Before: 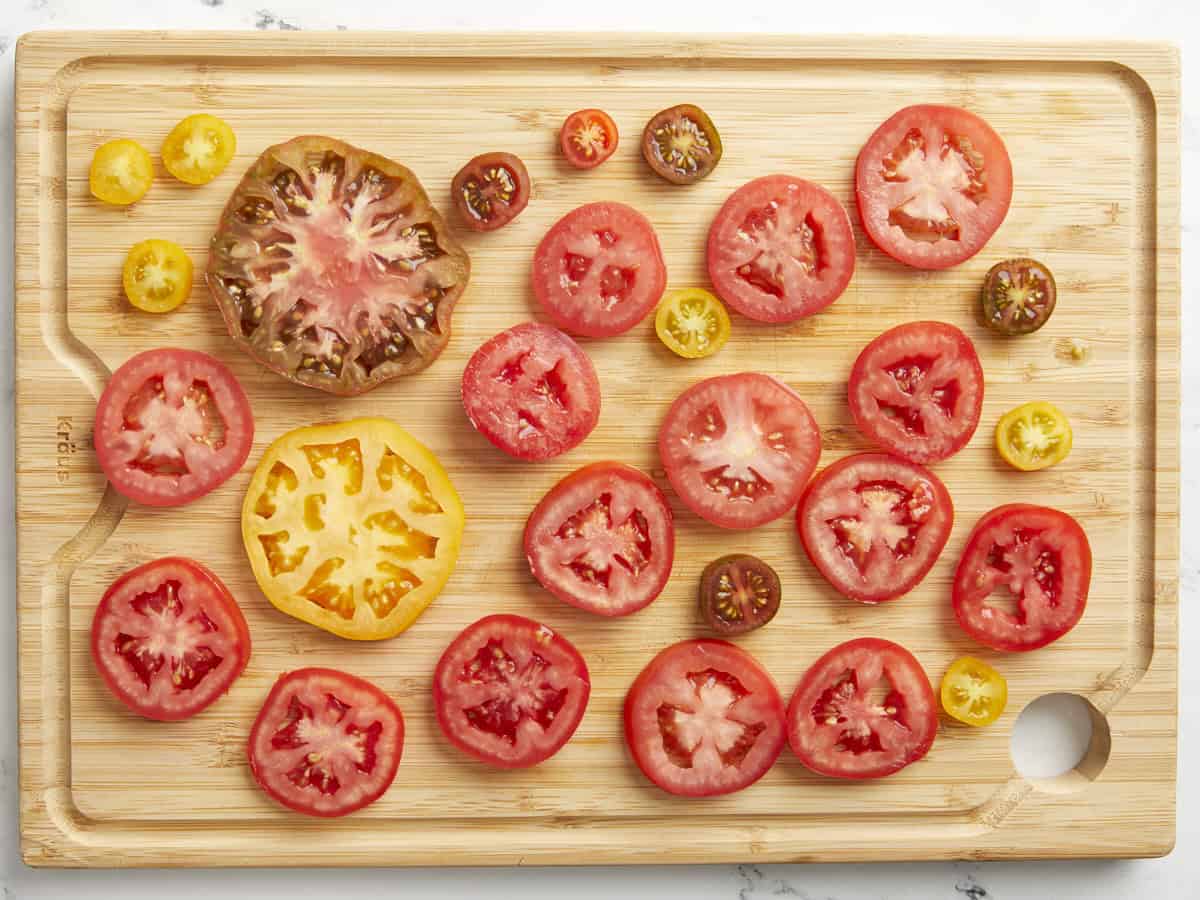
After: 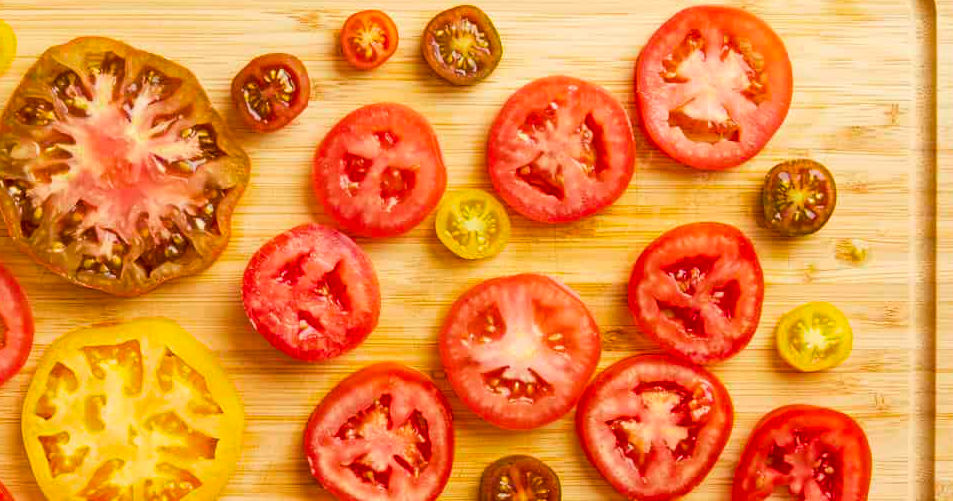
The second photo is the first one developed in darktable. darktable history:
color balance rgb: perceptual saturation grading › global saturation 30%, global vibrance 20%
crop: left 18.38%, top 11.092%, right 2.134%, bottom 33.217%
